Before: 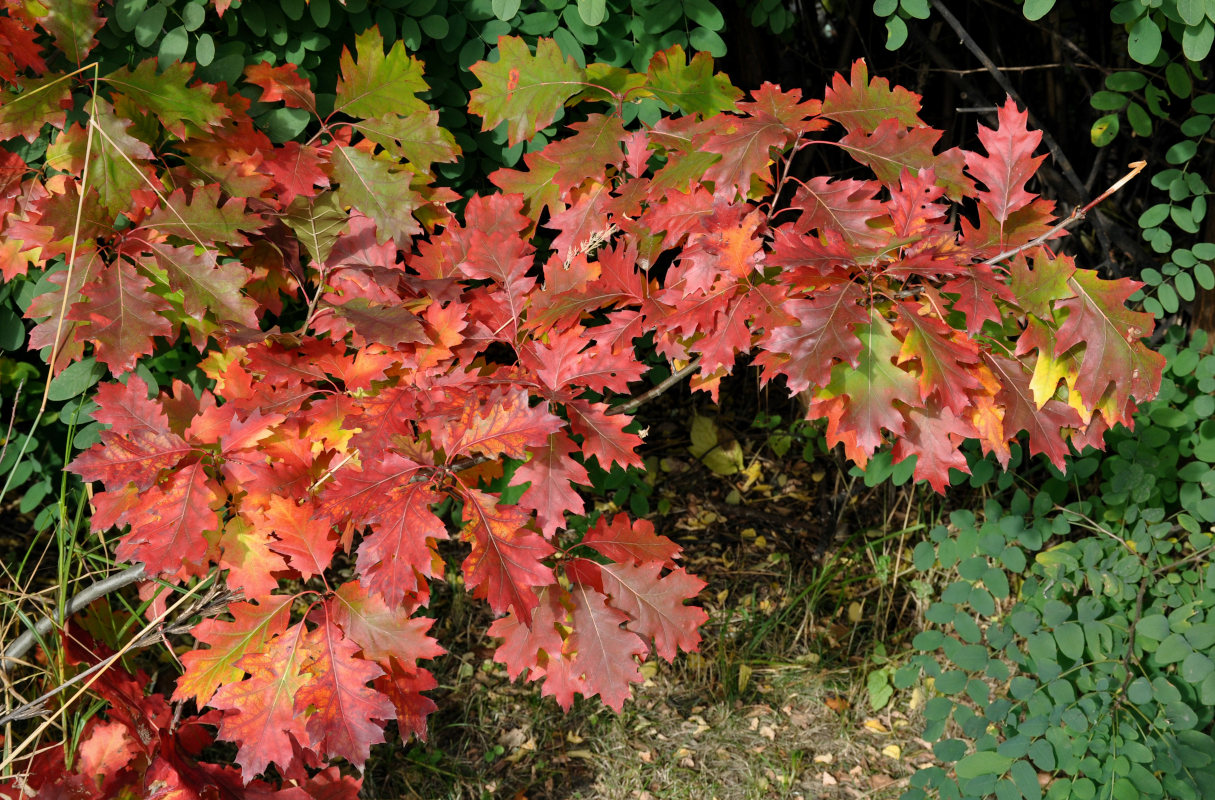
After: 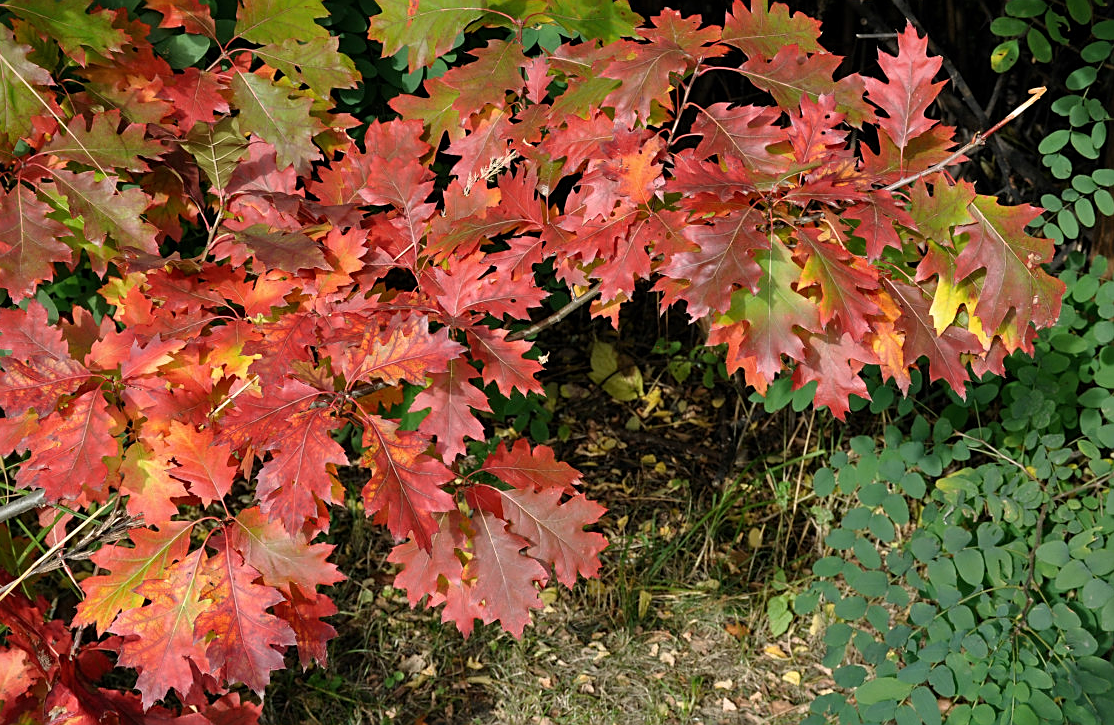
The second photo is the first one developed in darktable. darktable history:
sharpen: on, module defaults
tone equalizer: on, module defaults
crop and rotate: left 8.294%, top 9.332%
